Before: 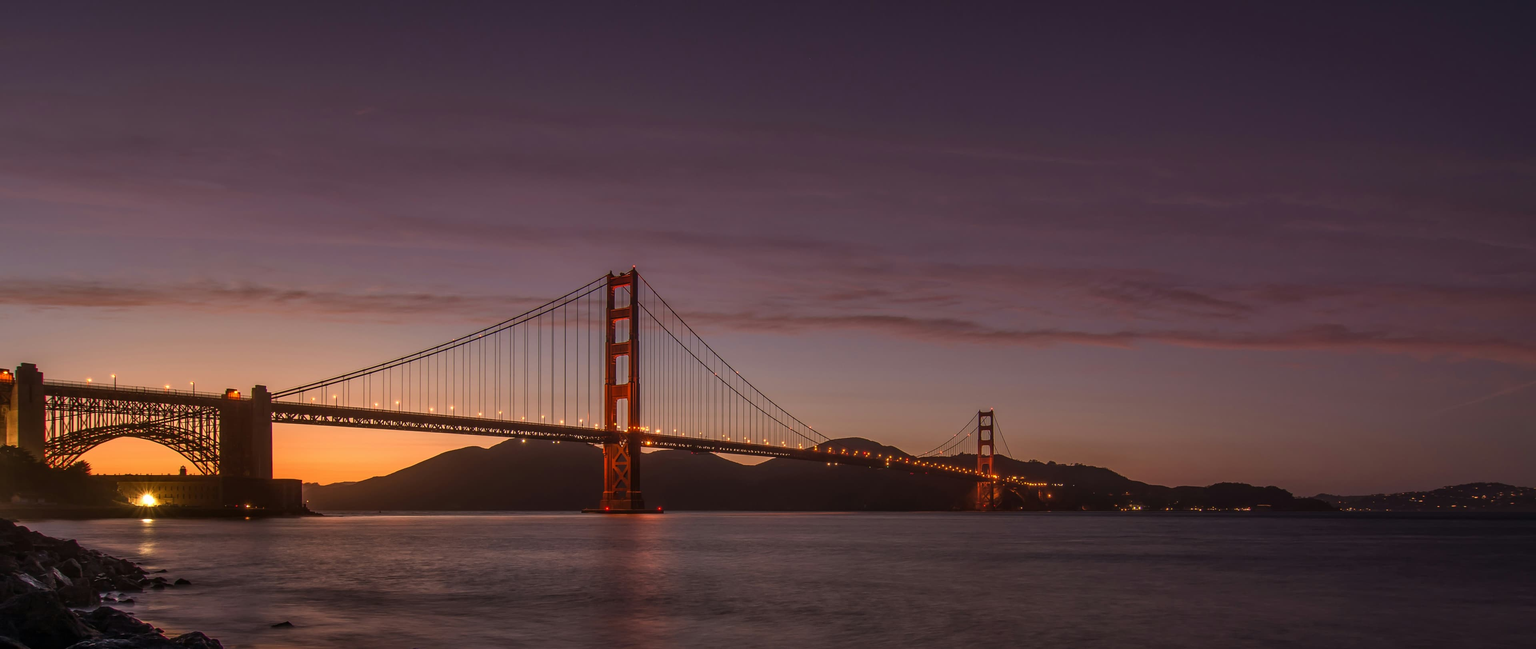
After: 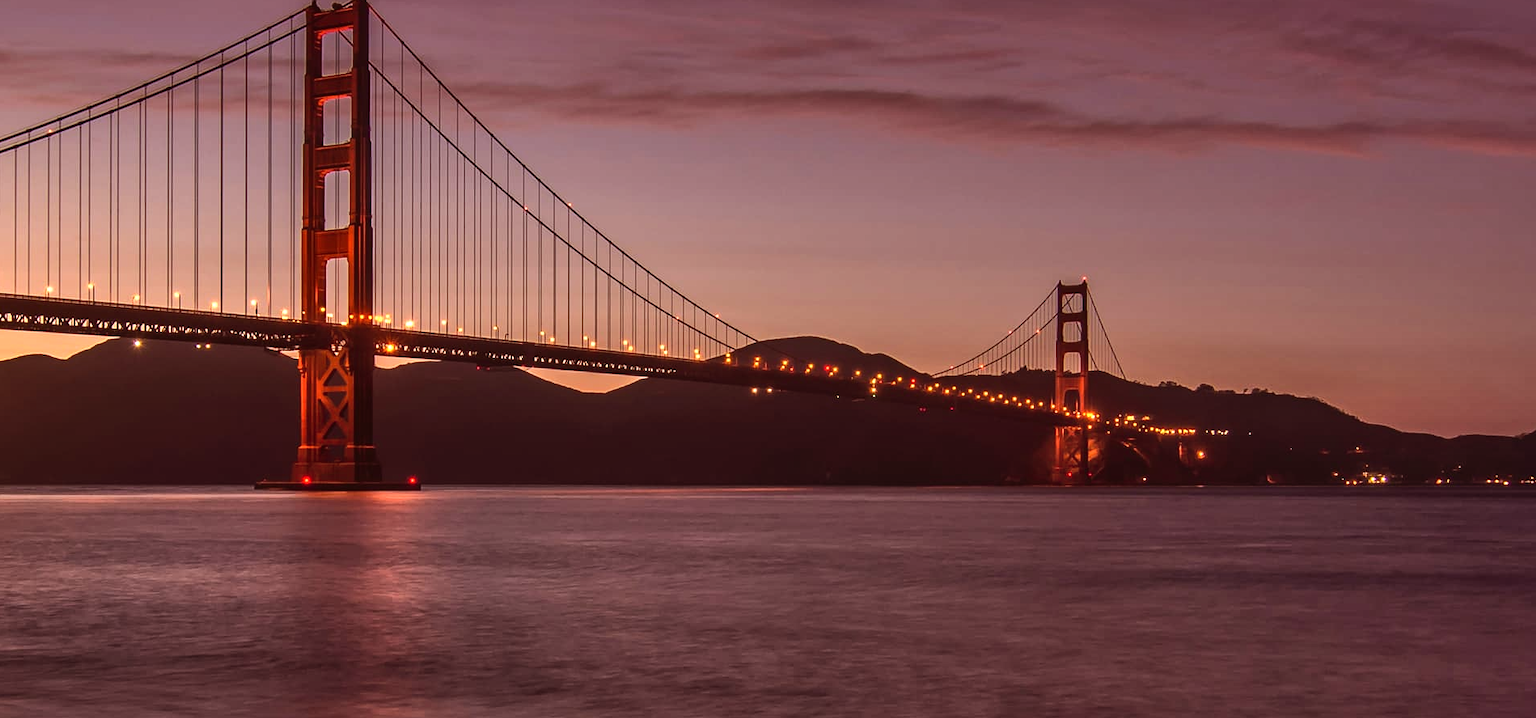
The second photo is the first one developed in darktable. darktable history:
tone equalizer: -8 EV -0.75 EV, -7 EV -0.7 EV, -6 EV -0.6 EV, -5 EV -0.4 EV, -3 EV 0.4 EV, -2 EV 0.6 EV, -1 EV 0.7 EV, +0 EV 0.75 EV, edges refinement/feathering 500, mask exposure compensation -1.57 EV, preserve details no
rgb levels: mode RGB, independent channels, levels [[0, 0.474, 1], [0, 0.5, 1], [0, 0.5, 1]]
shadows and highlights: soften with gaussian
crop: left 29.672%, top 41.786%, right 20.851%, bottom 3.487%
